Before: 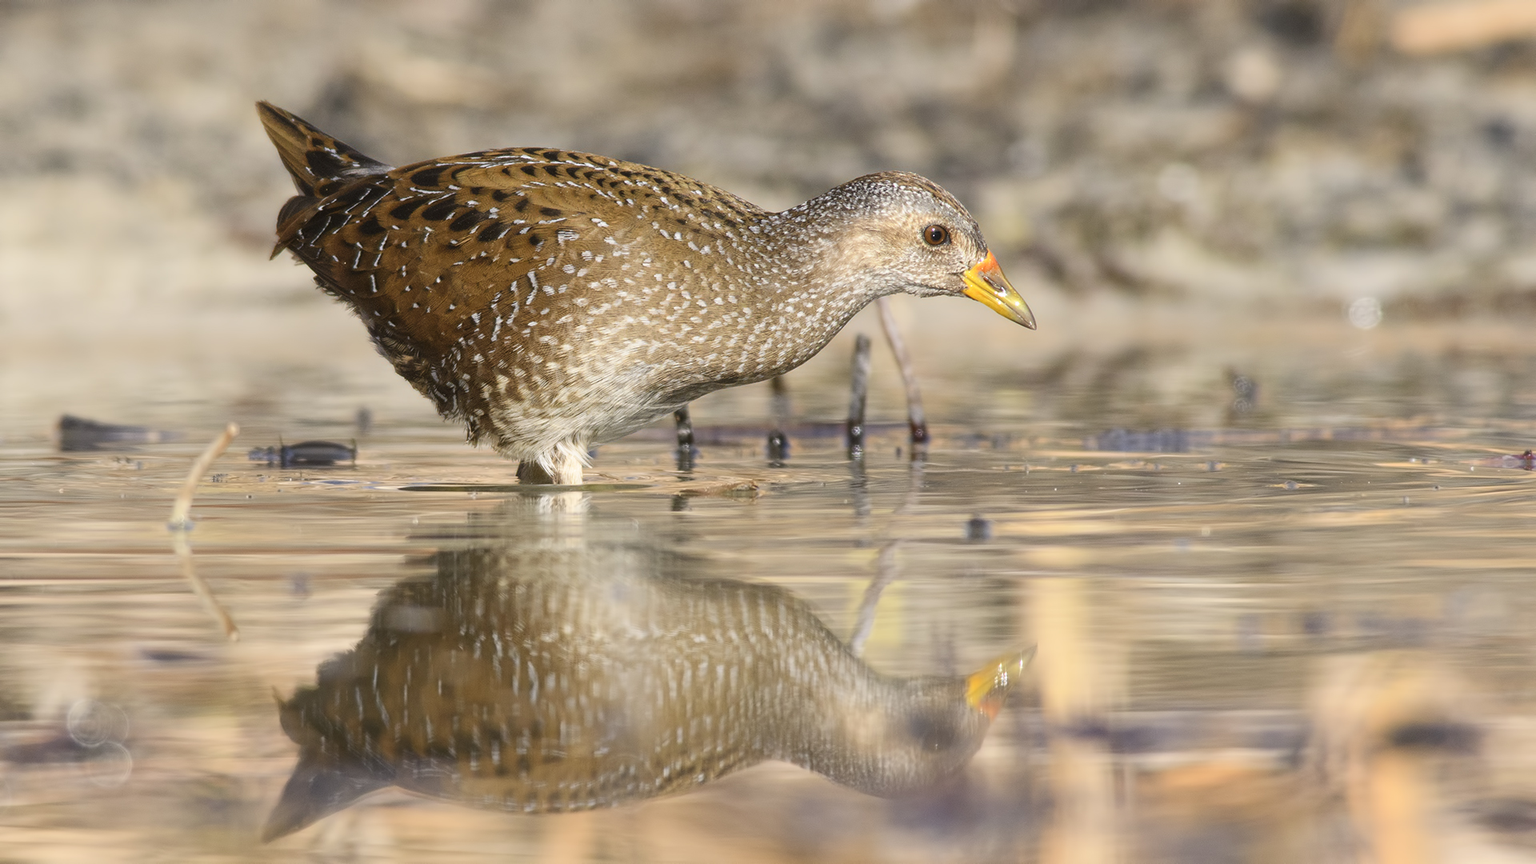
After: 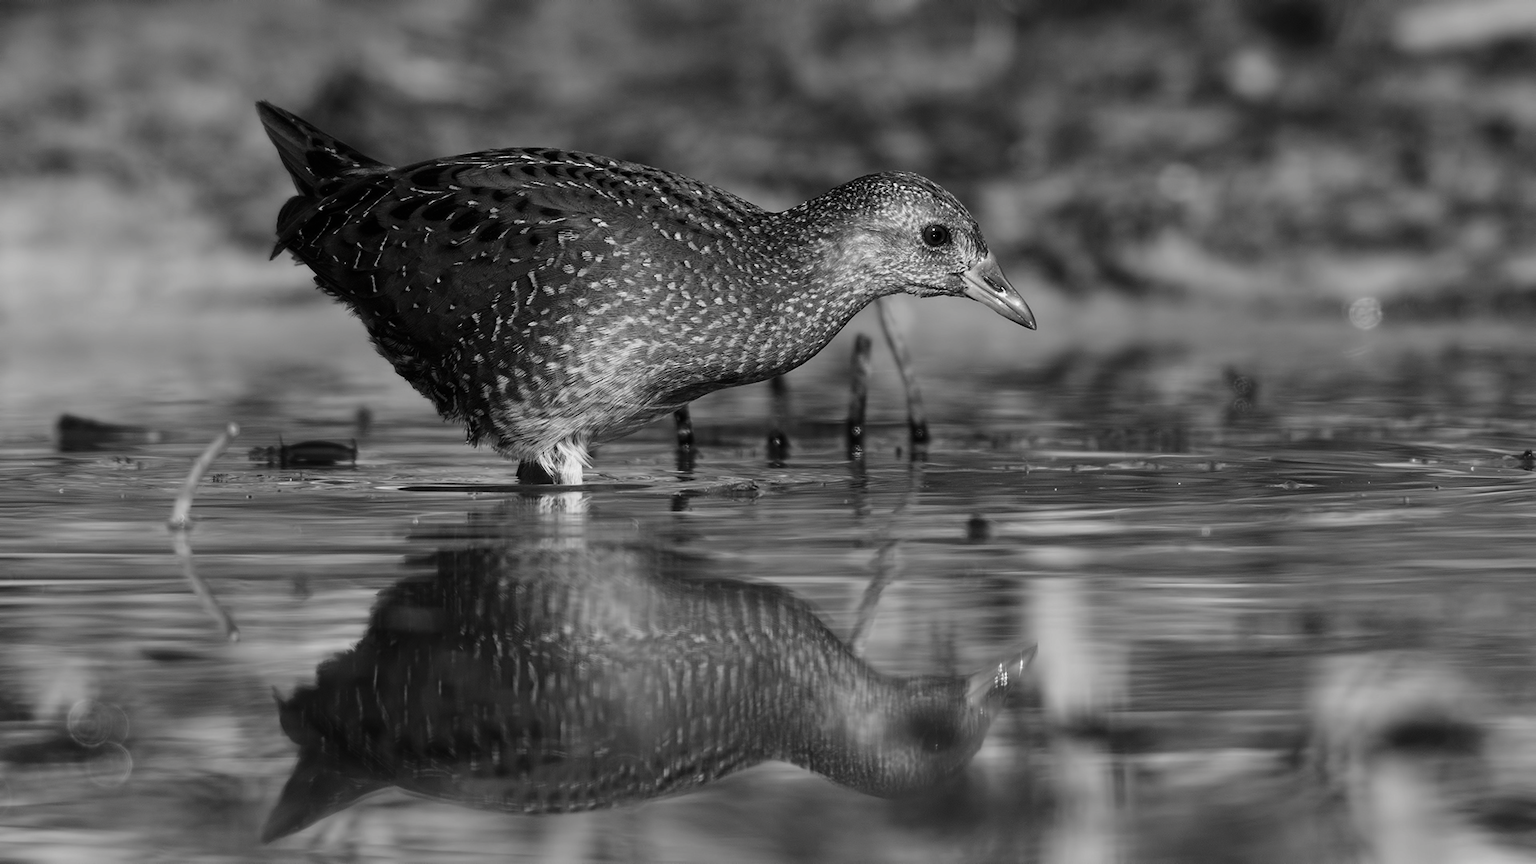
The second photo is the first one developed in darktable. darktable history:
contrast brightness saturation: contrast -0.038, brightness -0.584, saturation -0.989
color zones: curves: ch1 [(0.077, 0.436) (0.25, 0.5) (0.75, 0.5)]
